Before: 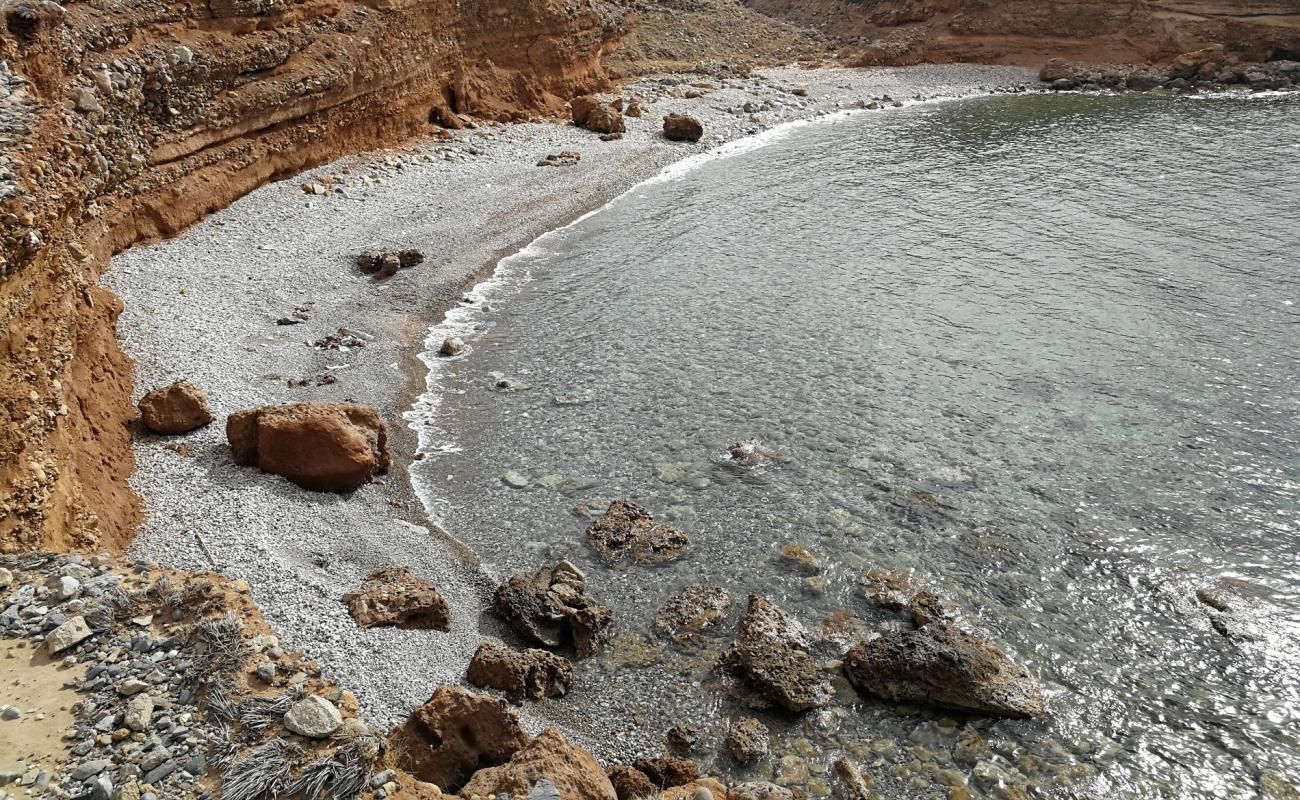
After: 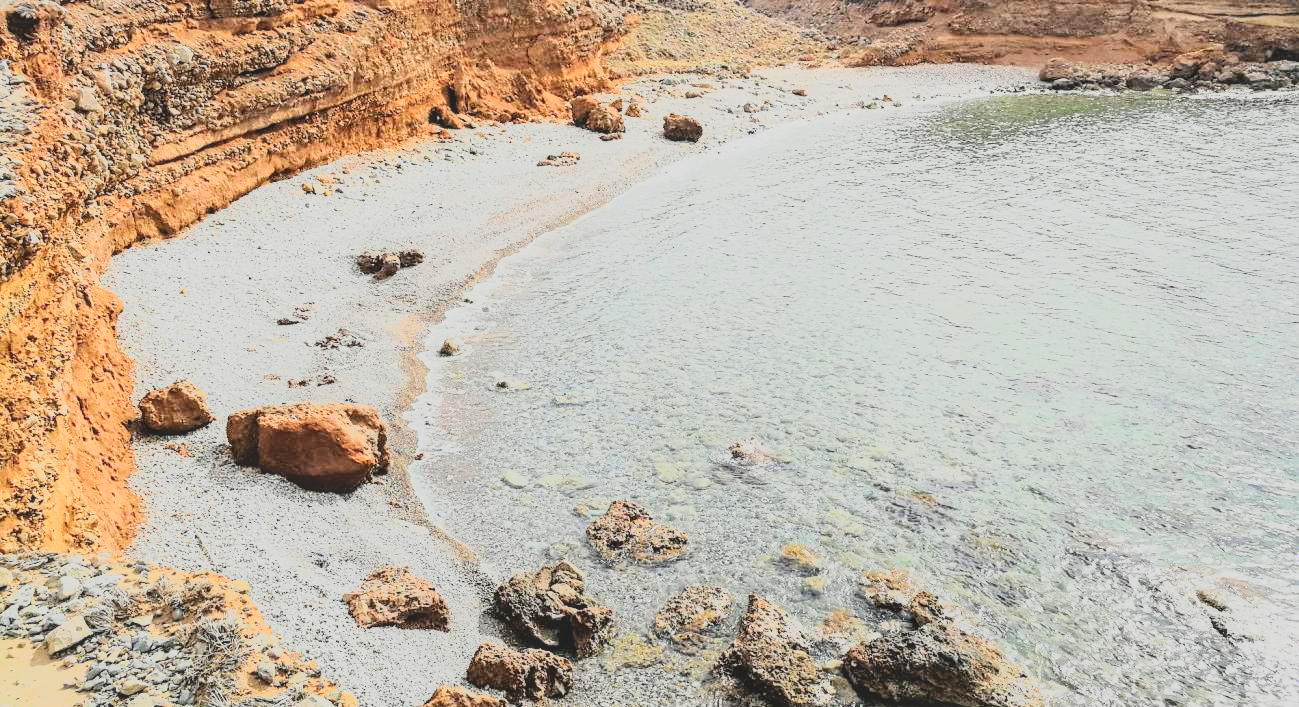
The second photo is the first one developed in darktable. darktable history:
crop and rotate: top 0%, bottom 11.514%
contrast brightness saturation: contrast -0.278
exposure: black level correction 0, exposure 0.937 EV, compensate highlight preservation false
local contrast: on, module defaults
base curve: curves: ch0 [(0, 0) (0, 0) (0.002, 0.001) (0.008, 0.003) (0.019, 0.011) (0.037, 0.037) (0.064, 0.11) (0.102, 0.232) (0.152, 0.379) (0.216, 0.524) (0.296, 0.665) (0.394, 0.789) (0.512, 0.881) (0.651, 0.945) (0.813, 0.986) (1, 1)], exposure shift 0.57
